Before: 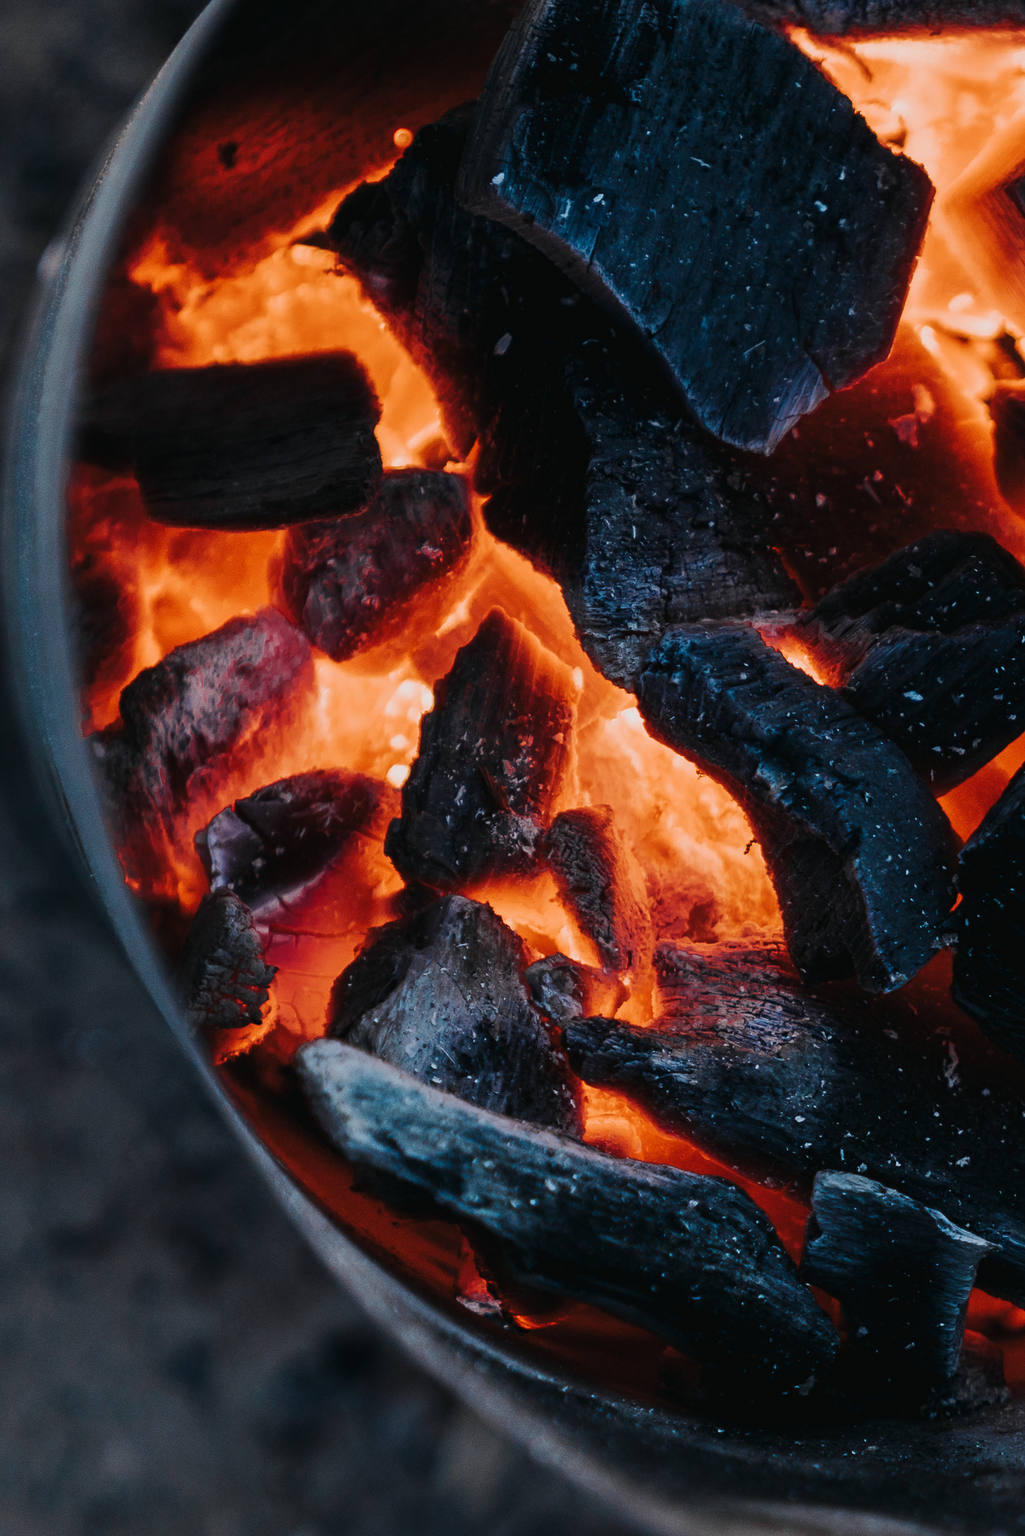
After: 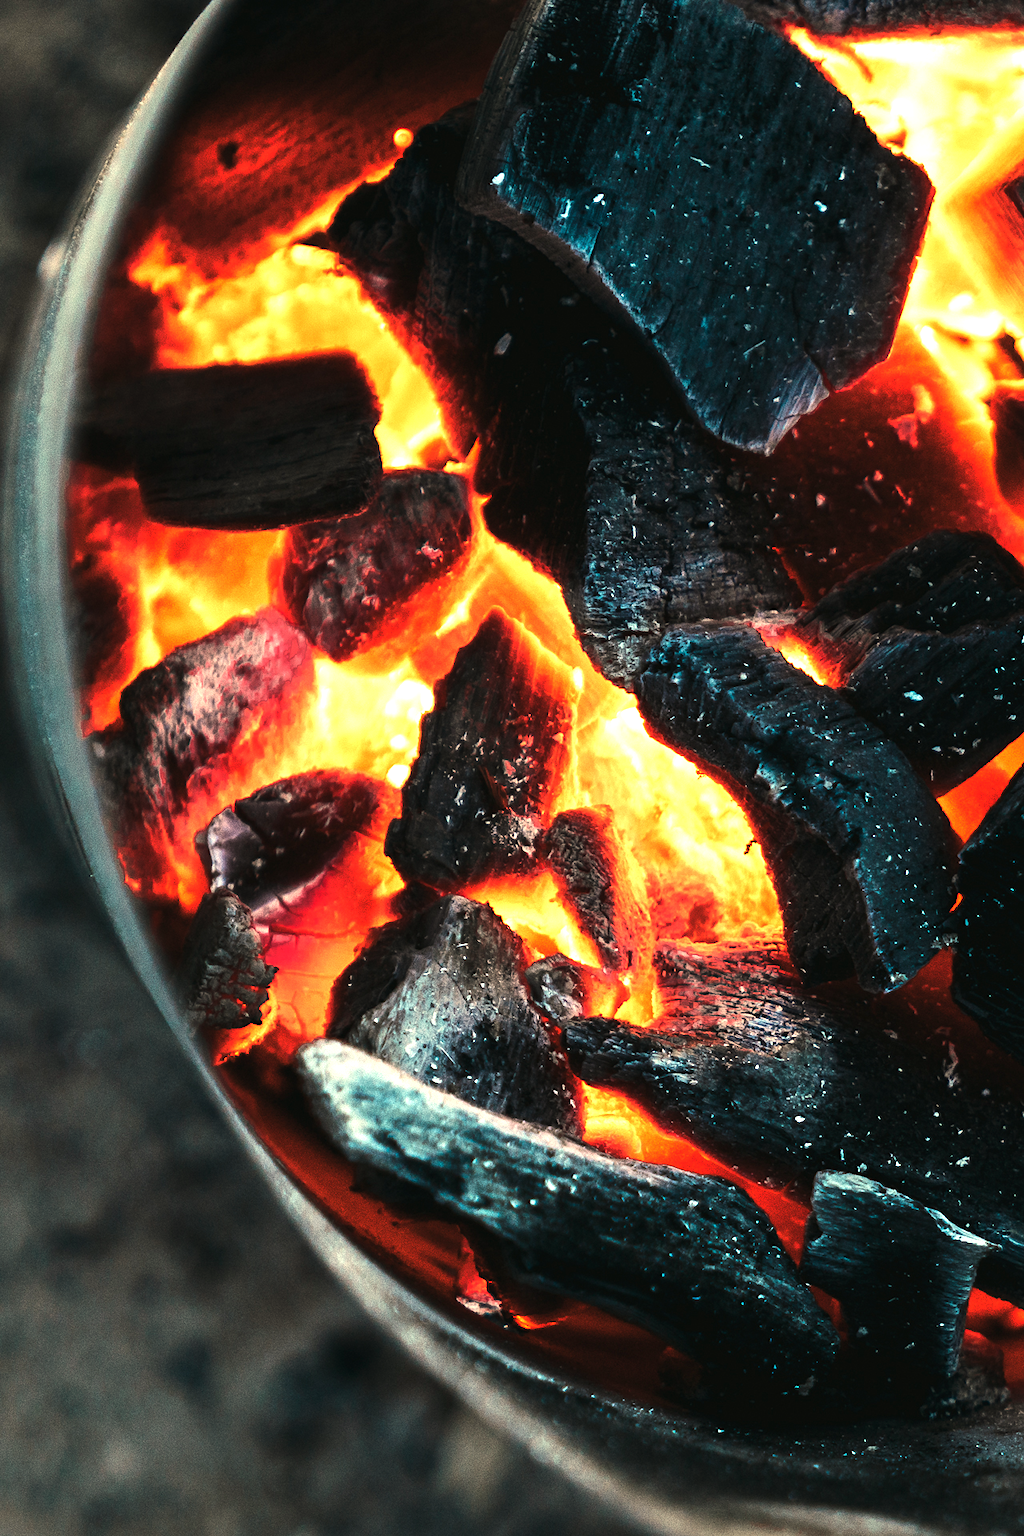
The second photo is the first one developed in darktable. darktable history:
tone equalizer: -8 EV -0.75 EV, -7 EV -0.7 EV, -6 EV -0.6 EV, -5 EV -0.4 EV, -3 EV 0.4 EV, -2 EV 0.6 EV, -1 EV 0.7 EV, +0 EV 0.75 EV, edges refinement/feathering 500, mask exposure compensation -1.57 EV, preserve details no
white balance: red 1.08, blue 0.791
exposure: black level correction 0, exposure 1.2 EV, compensate highlight preservation false
